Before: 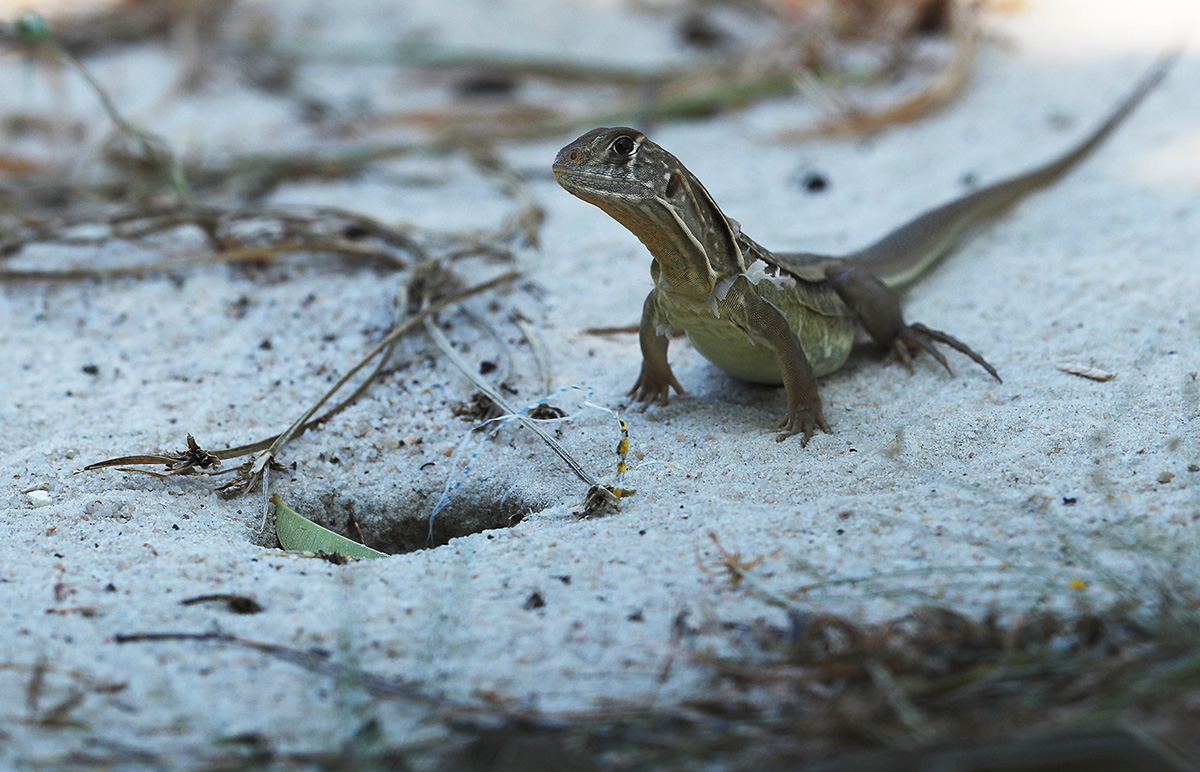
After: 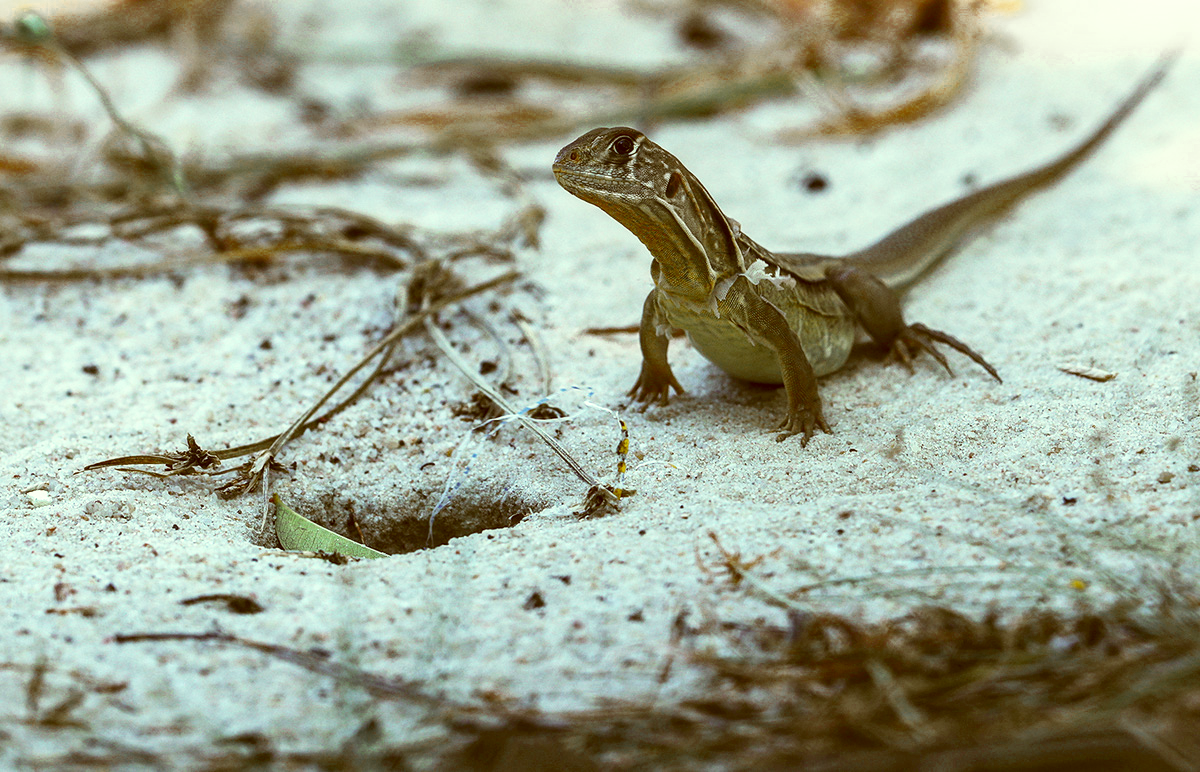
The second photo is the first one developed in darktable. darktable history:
color correction: highlights a* -5.46, highlights b* 9.8, shadows a* 9.6, shadows b* 24.62
local contrast: on, module defaults
color zones: curves: ch0 [(0.11, 0.396) (0.195, 0.36) (0.25, 0.5) (0.303, 0.412) (0.357, 0.544) (0.75, 0.5) (0.967, 0.328)]; ch1 [(0, 0.468) (0.112, 0.512) (0.202, 0.6) (0.25, 0.5) (0.307, 0.352) (0.357, 0.544) (0.75, 0.5) (0.963, 0.524)]
base curve: curves: ch0 [(0, 0) (0.688, 0.865) (1, 1)], preserve colors none
